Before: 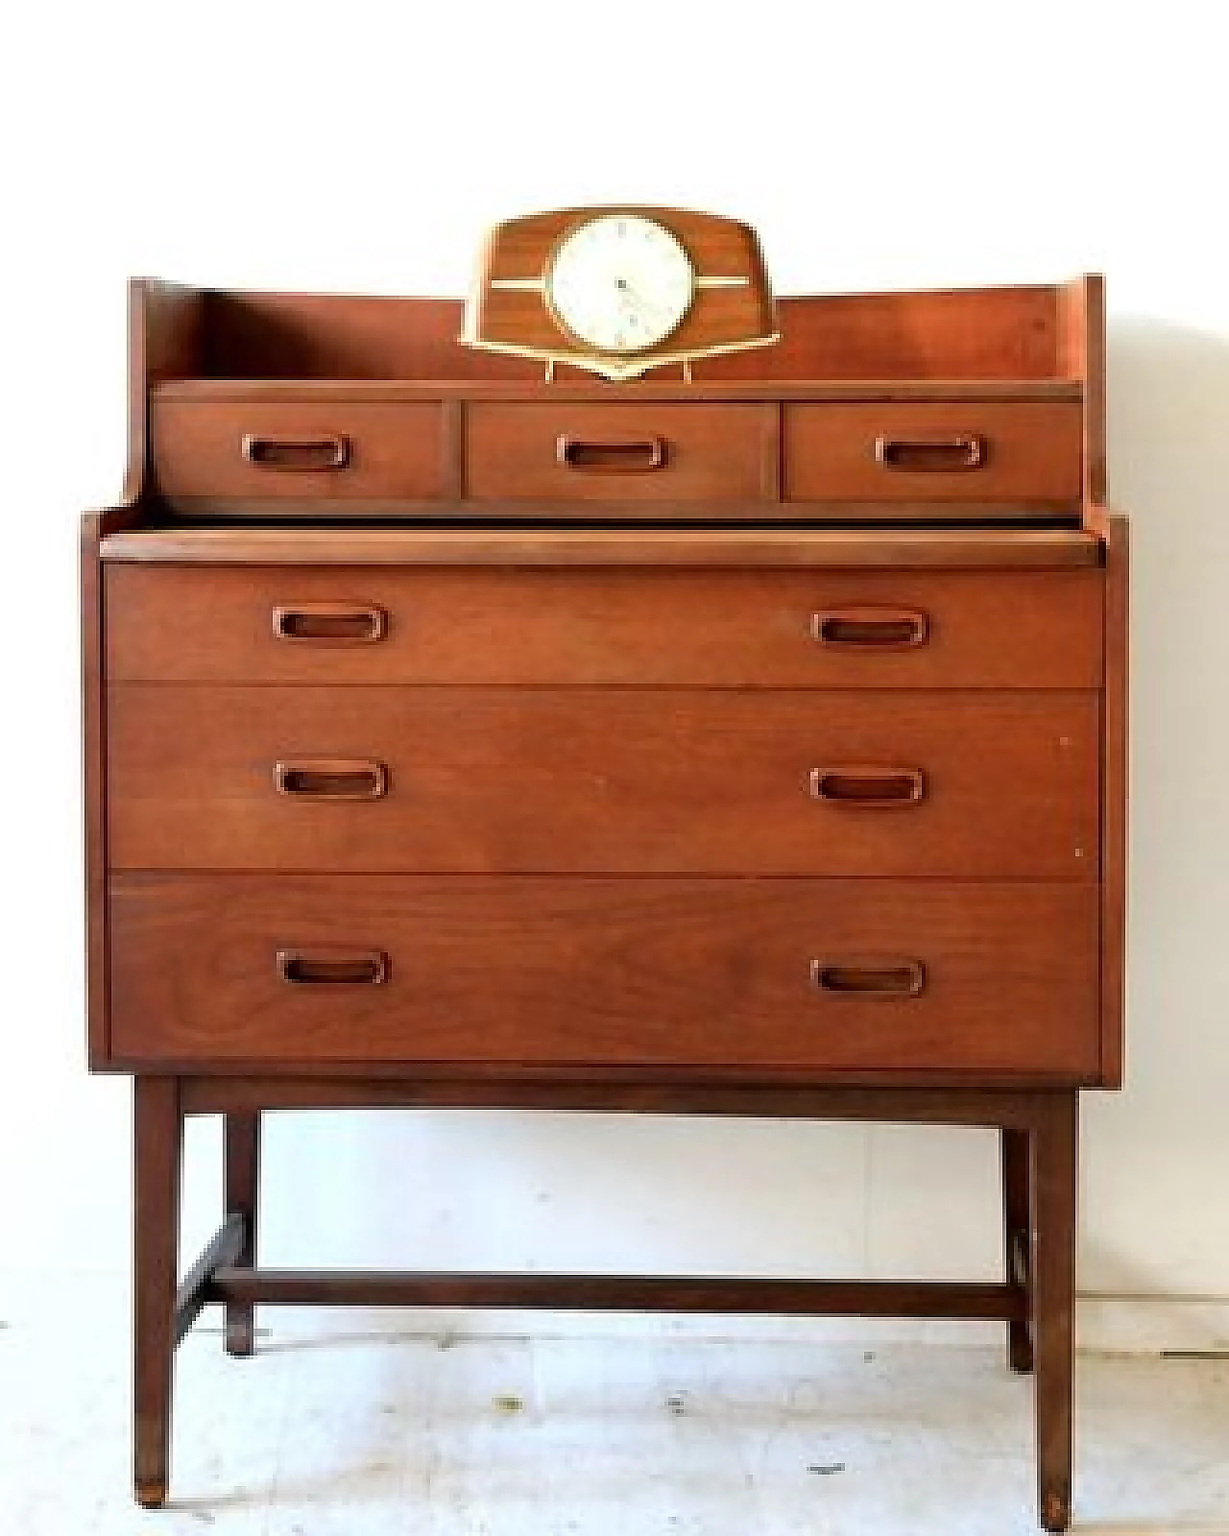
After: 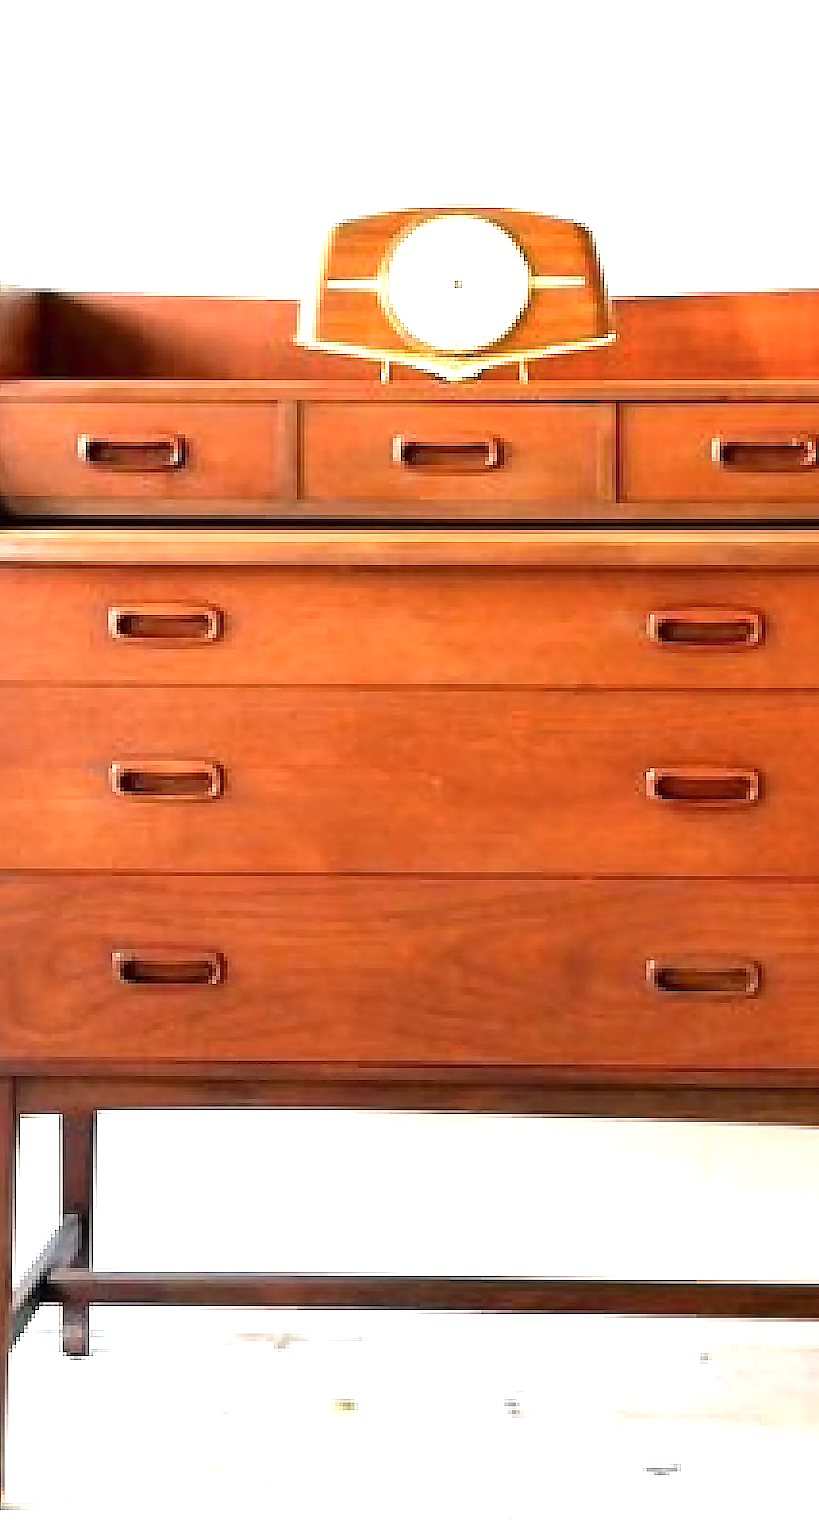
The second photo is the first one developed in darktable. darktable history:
crop and rotate: left 13.429%, right 19.903%
color balance rgb: highlights gain › chroma 1.562%, highlights gain › hue 55.16°, perceptual saturation grading › global saturation 5.012%
exposure: black level correction 0, exposure 1.099 EV, compensate highlight preservation false
